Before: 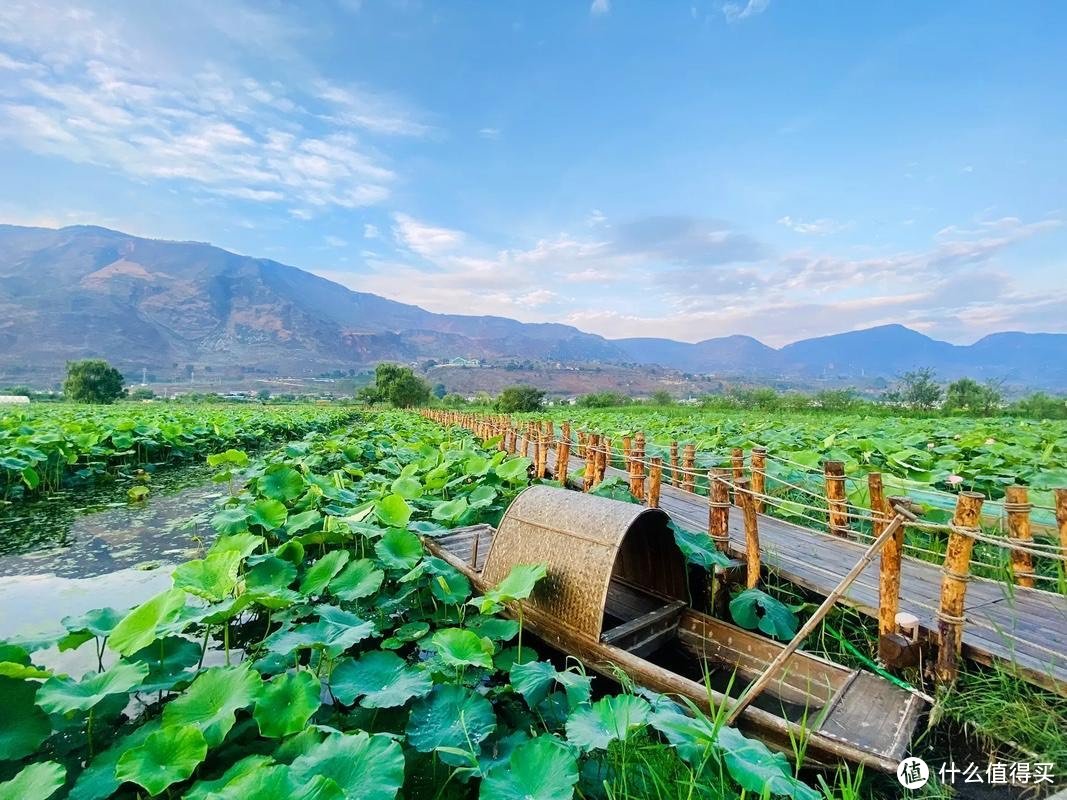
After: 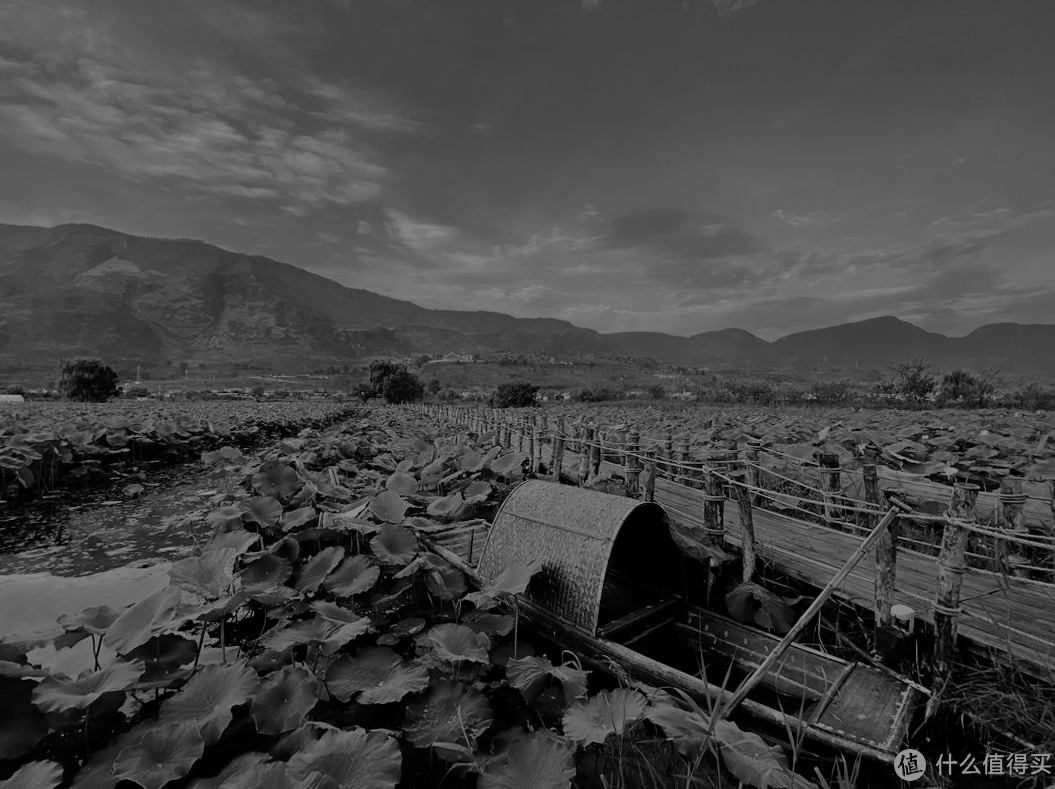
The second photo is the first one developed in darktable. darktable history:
rotate and perspective: rotation -0.45°, automatic cropping original format, crop left 0.008, crop right 0.992, crop top 0.012, crop bottom 0.988
sigmoid: skew -0.2, preserve hue 0%, red attenuation 0.1, red rotation 0.035, green attenuation 0.1, green rotation -0.017, blue attenuation 0.15, blue rotation -0.052, base primaries Rec2020
color correction: highlights a* 10.32, highlights b* 14.66, shadows a* -9.59, shadows b* -15.02
tone equalizer: -8 EV -2 EV, -7 EV -2 EV, -6 EV -2 EV, -5 EV -2 EV, -4 EV -2 EV, -3 EV -2 EV, -2 EV -2 EV, -1 EV -1.63 EV, +0 EV -2 EV
monochrome: size 1
color zones: curves: ch0 [(0, 0.5) (0.125, 0.4) (0.25, 0.5) (0.375, 0.4) (0.5, 0.4) (0.625, 0.35) (0.75, 0.35) (0.875, 0.5)]; ch1 [(0, 0.35) (0.125, 0.45) (0.25, 0.35) (0.375, 0.35) (0.5, 0.35) (0.625, 0.35) (0.75, 0.45) (0.875, 0.35)]; ch2 [(0, 0.6) (0.125, 0.5) (0.25, 0.5) (0.375, 0.6) (0.5, 0.6) (0.625, 0.5) (0.75, 0.5) (0.875, 0.5)]
